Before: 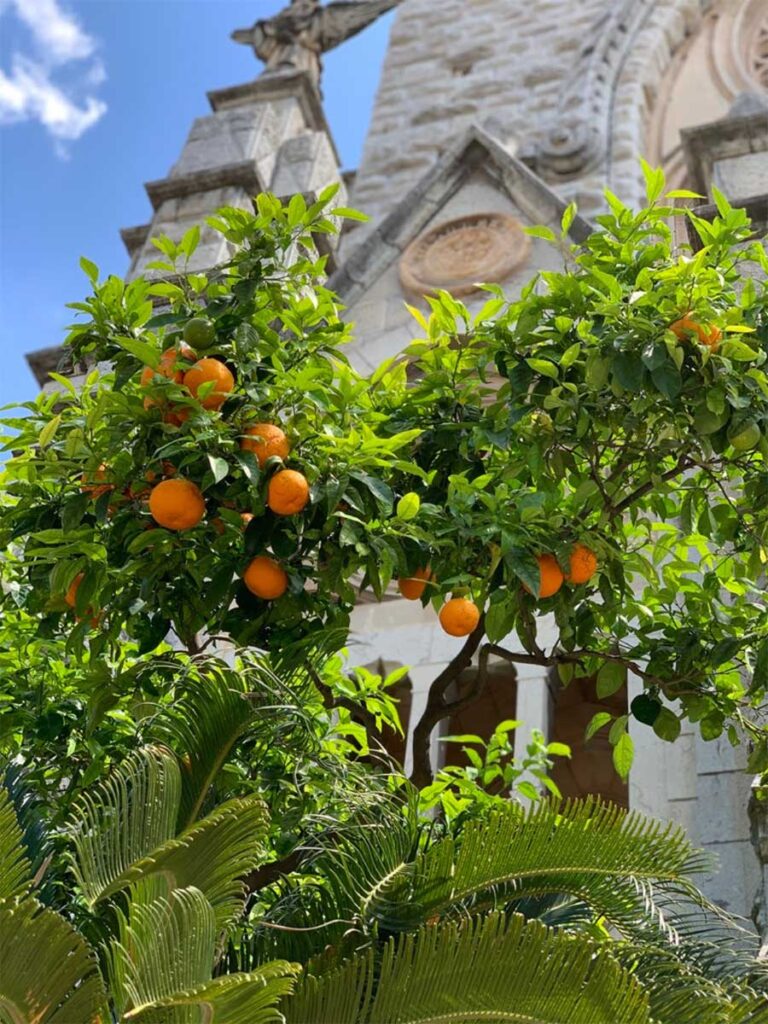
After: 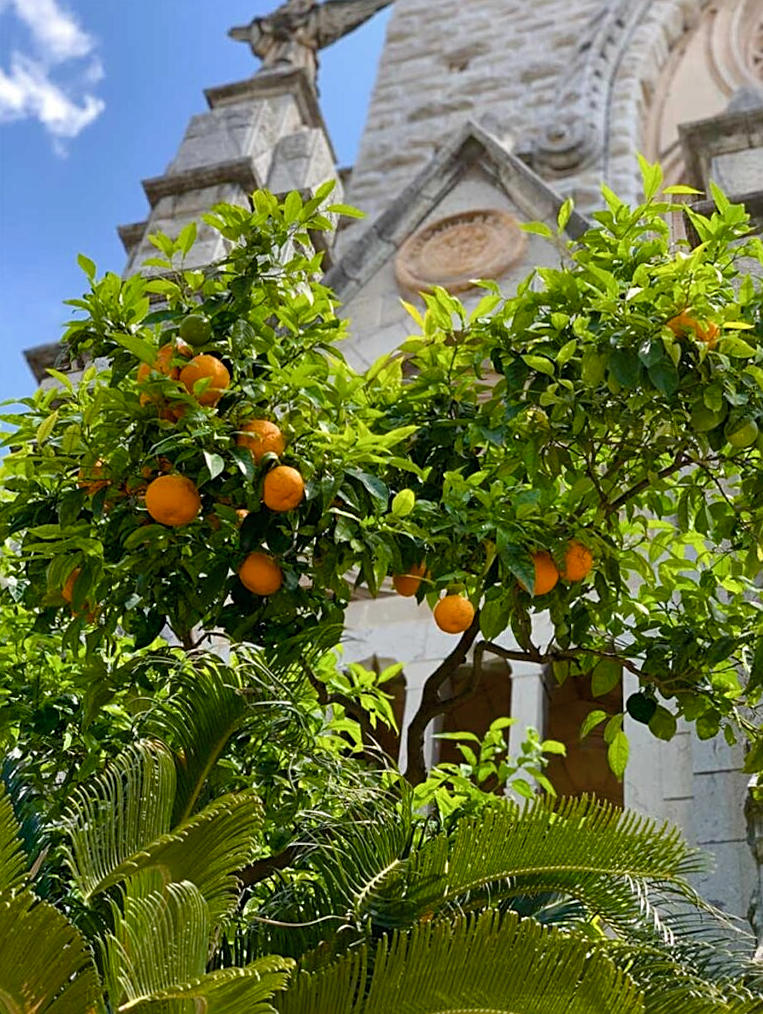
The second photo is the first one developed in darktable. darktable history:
sharpen: on, module defaults
color balance rgb: perceptual saturation grading › global saturation 35%, perceptual saturation grading › highlights -25%, perceptual saturation grading › shadows 50%
crop and rotate: left 0.126%
rotate and perspective: rotation 0.192°, lens shift (horizontal) -0.015, crop left 0.005, crop right 0.996, crop top 0.006, crop bottom 0.99
contrast brightness saturation: saturation -0.17
